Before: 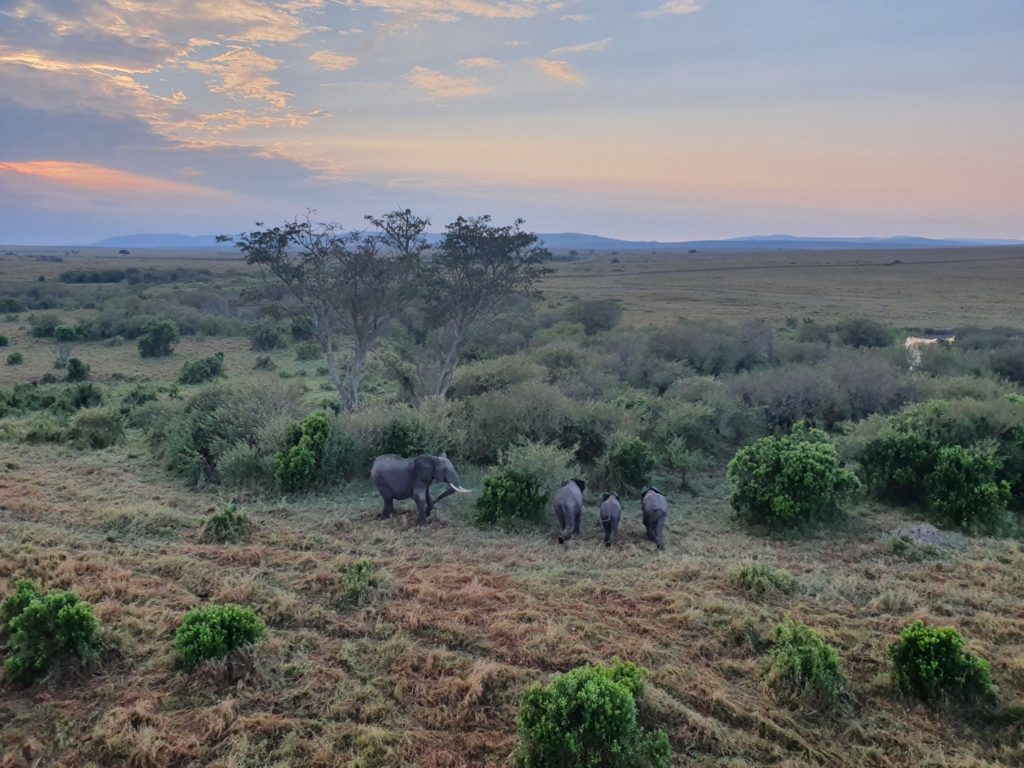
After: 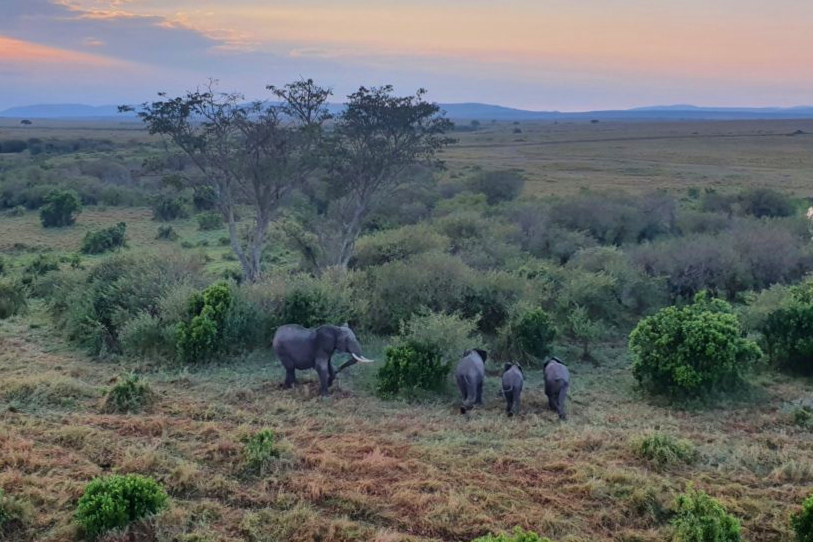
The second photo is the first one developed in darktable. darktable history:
crop: left 9.659%, top 17.041%, right 10.896%, bottom 12.378%
velvia: on, module defaults
